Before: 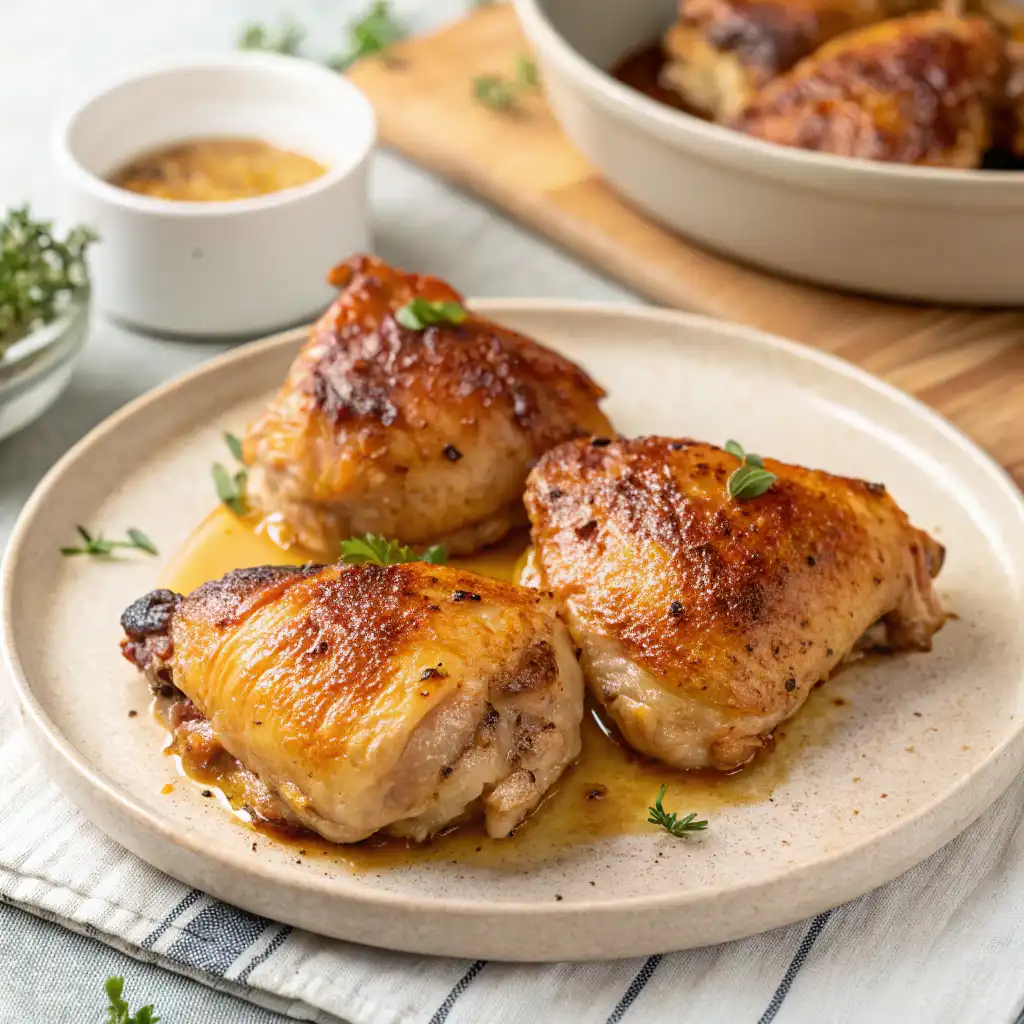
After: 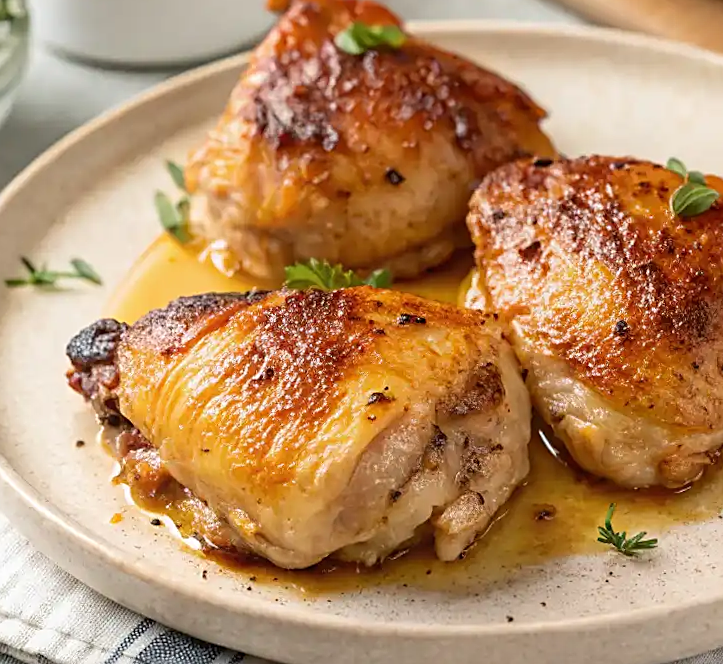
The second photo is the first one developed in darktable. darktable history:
sharpen: on, module defaults
crop: left 6.488%, top 27.668%, right 24.183%, bottom 8.656%
rotate and perspective: rotation -1.17°, automatic cropping off
